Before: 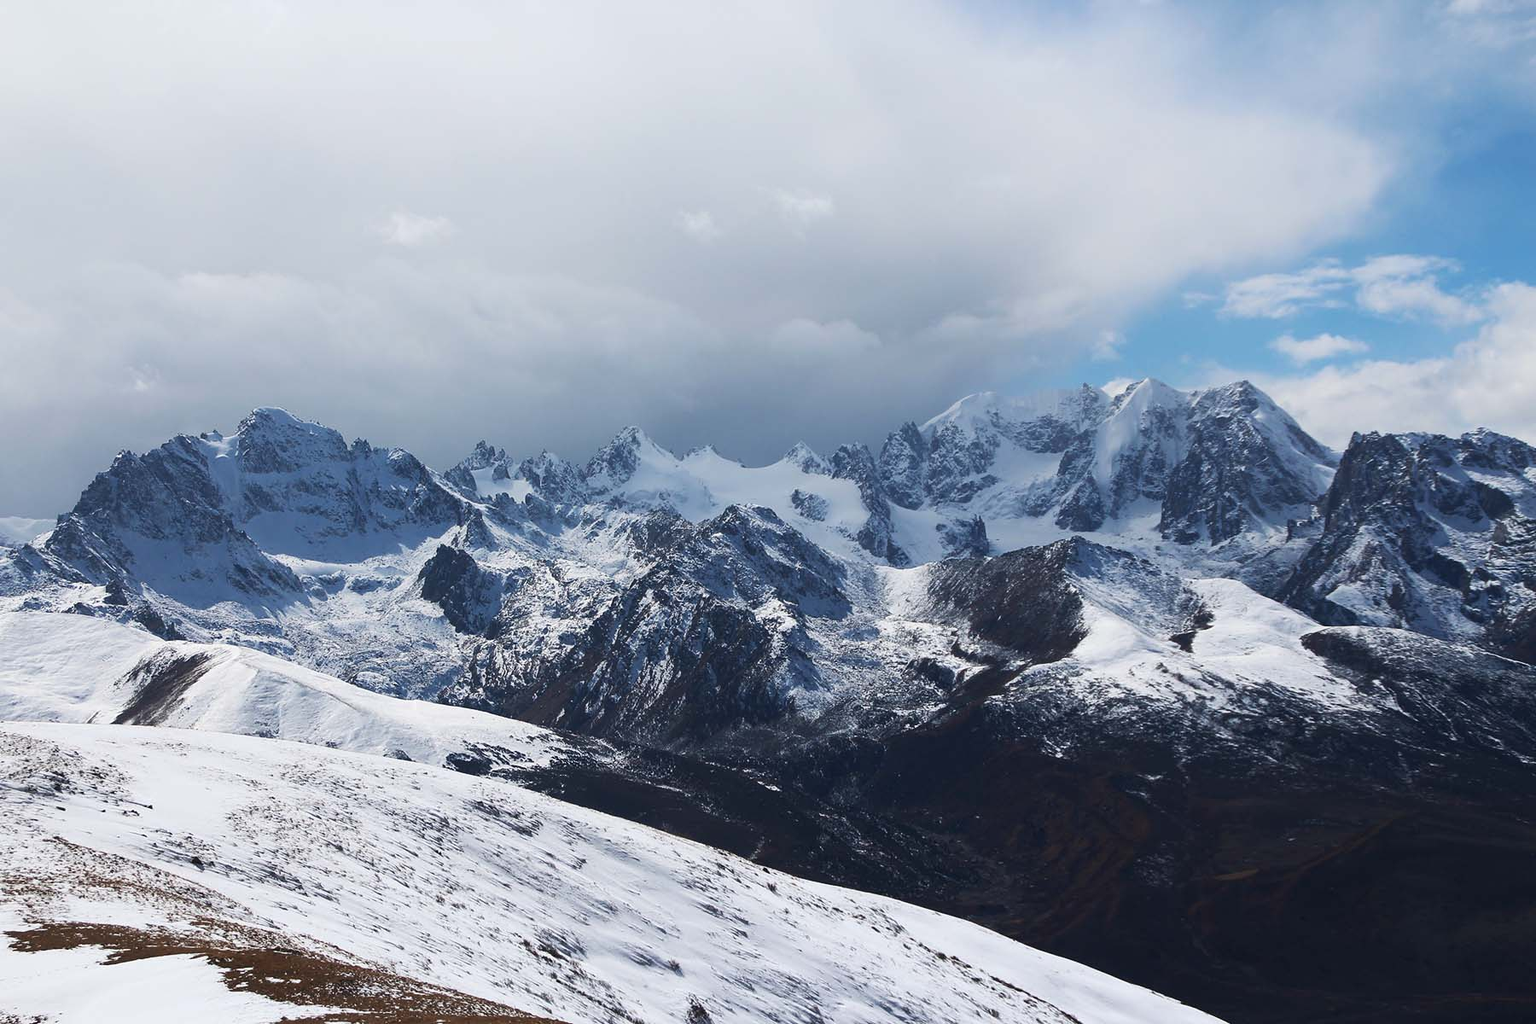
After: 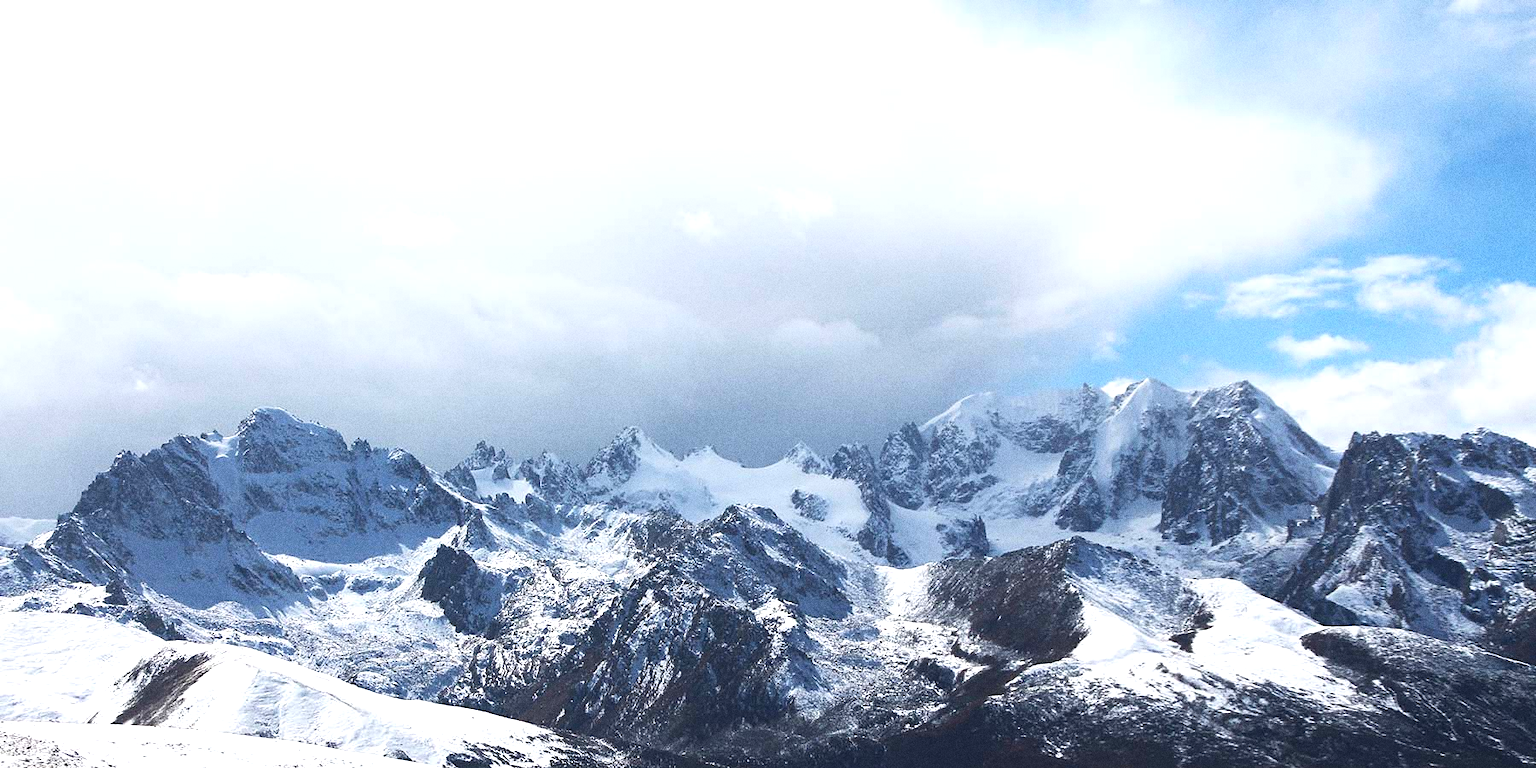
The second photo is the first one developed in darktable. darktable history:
grain: coarseness 0.09 ISO, strength 40%
crop: bottom 24.967%
exposure: exposure 0.74 EV, compensate highlight preservation false
